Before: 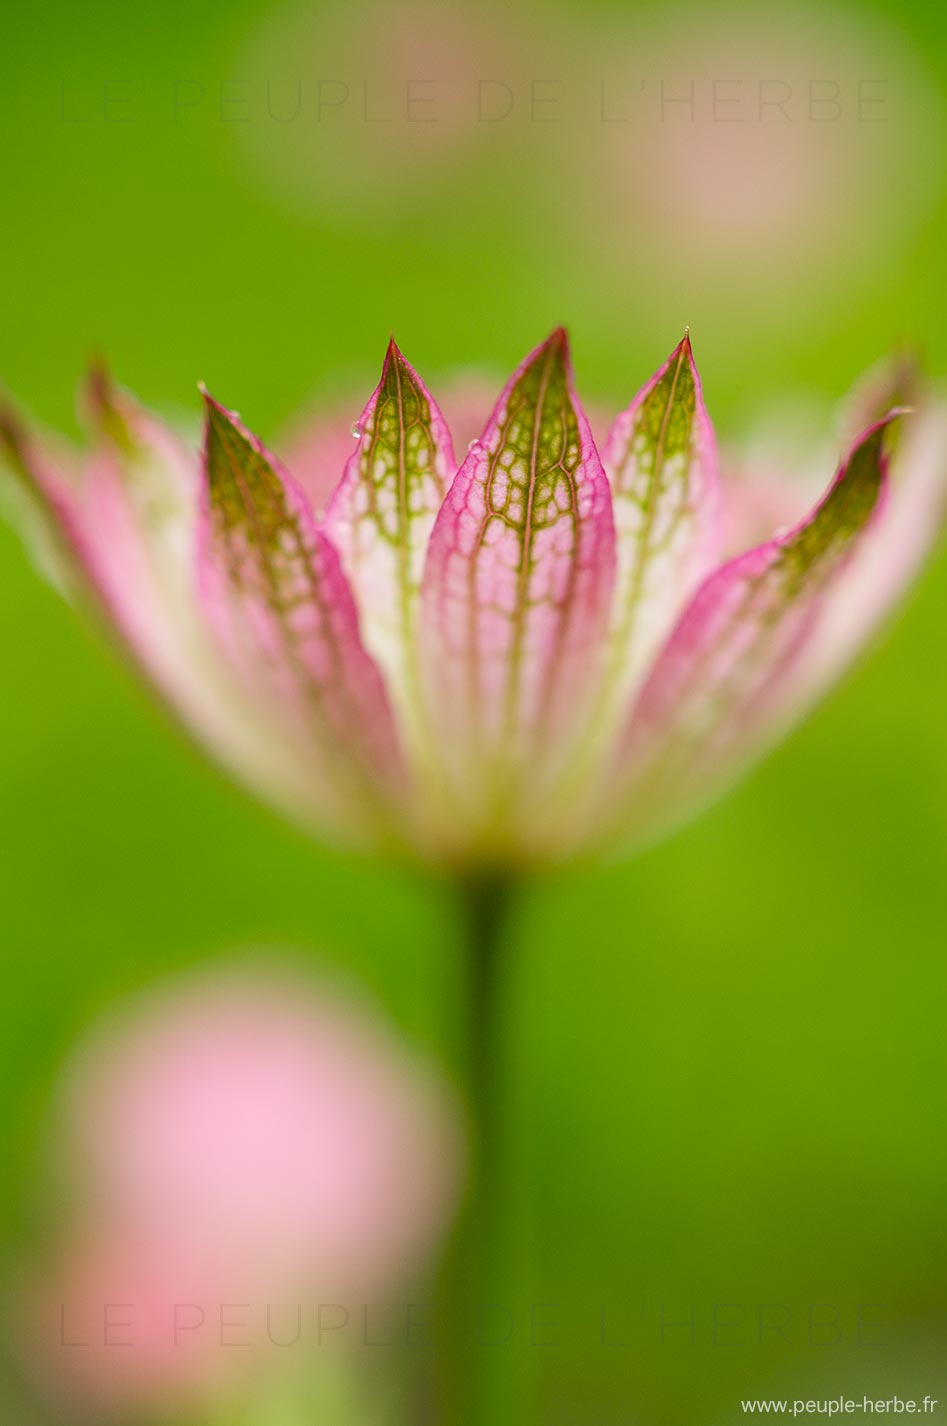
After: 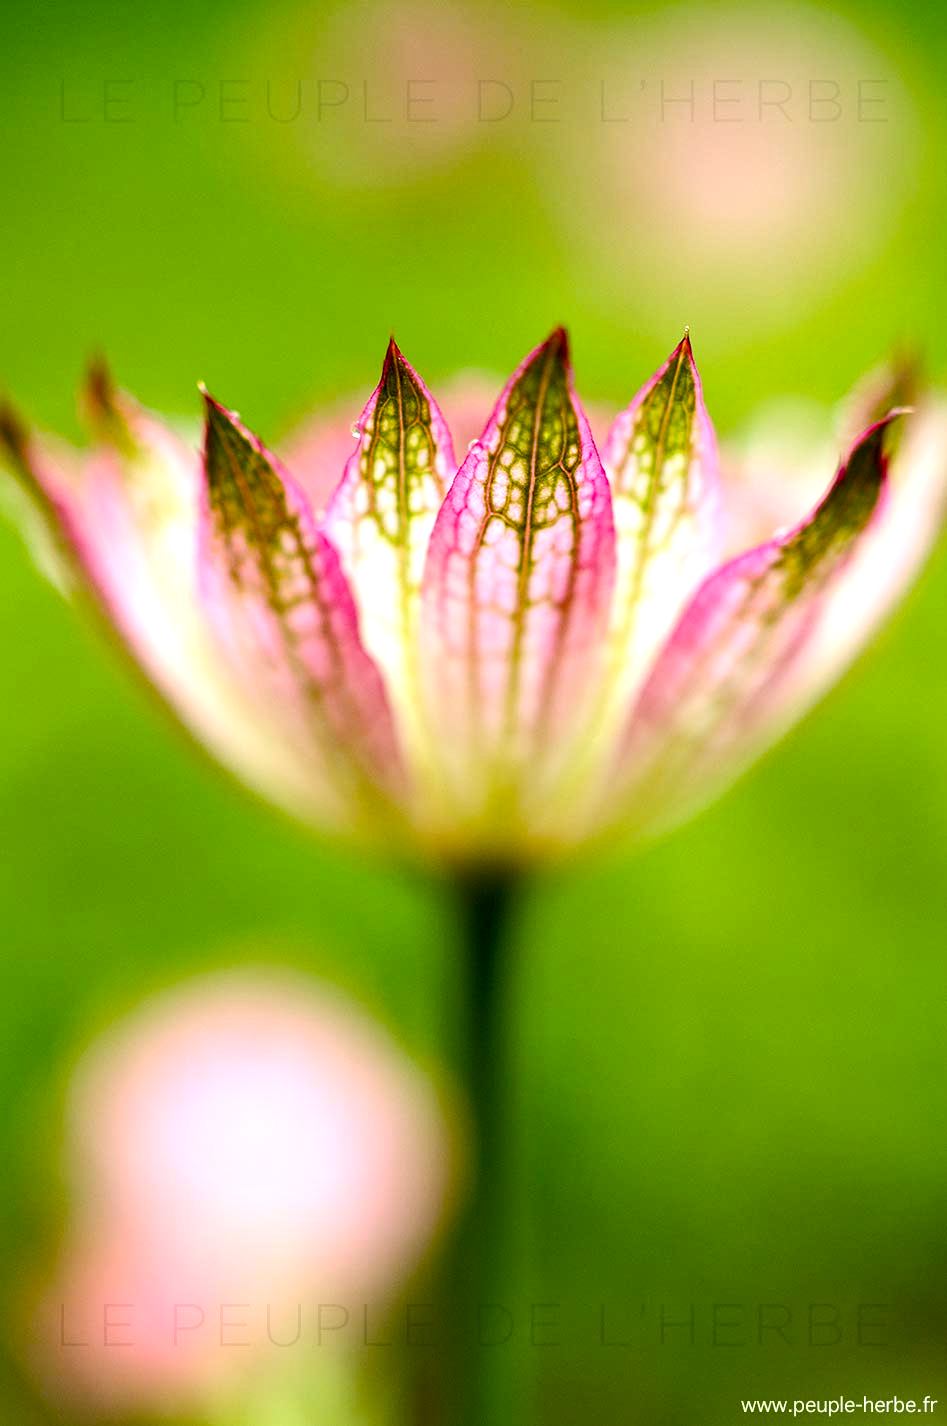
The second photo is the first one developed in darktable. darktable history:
tone equalizer: -8 EV -1.08 EV, -7 EV -1.01 EV, -6 EV -0.867 EV, -5 EV -0.578 EV, -3 EV 0.578 EV, -2 EV 0.867 EV, -1 EV 1.01 EV, +0 EV 1.08 EV, edges refinement/feathering 500, mask exposure compensation -1.57 EV, preserve details no
exposure: black level correction 0.029, exposure -0.073 EV, compensate highlight preservation false
color balance rgb: perceptual saturation grading › global saturation 20%, perceptual saturation grading › highlights -25%, perceptual saturation grading › shadows 25%
